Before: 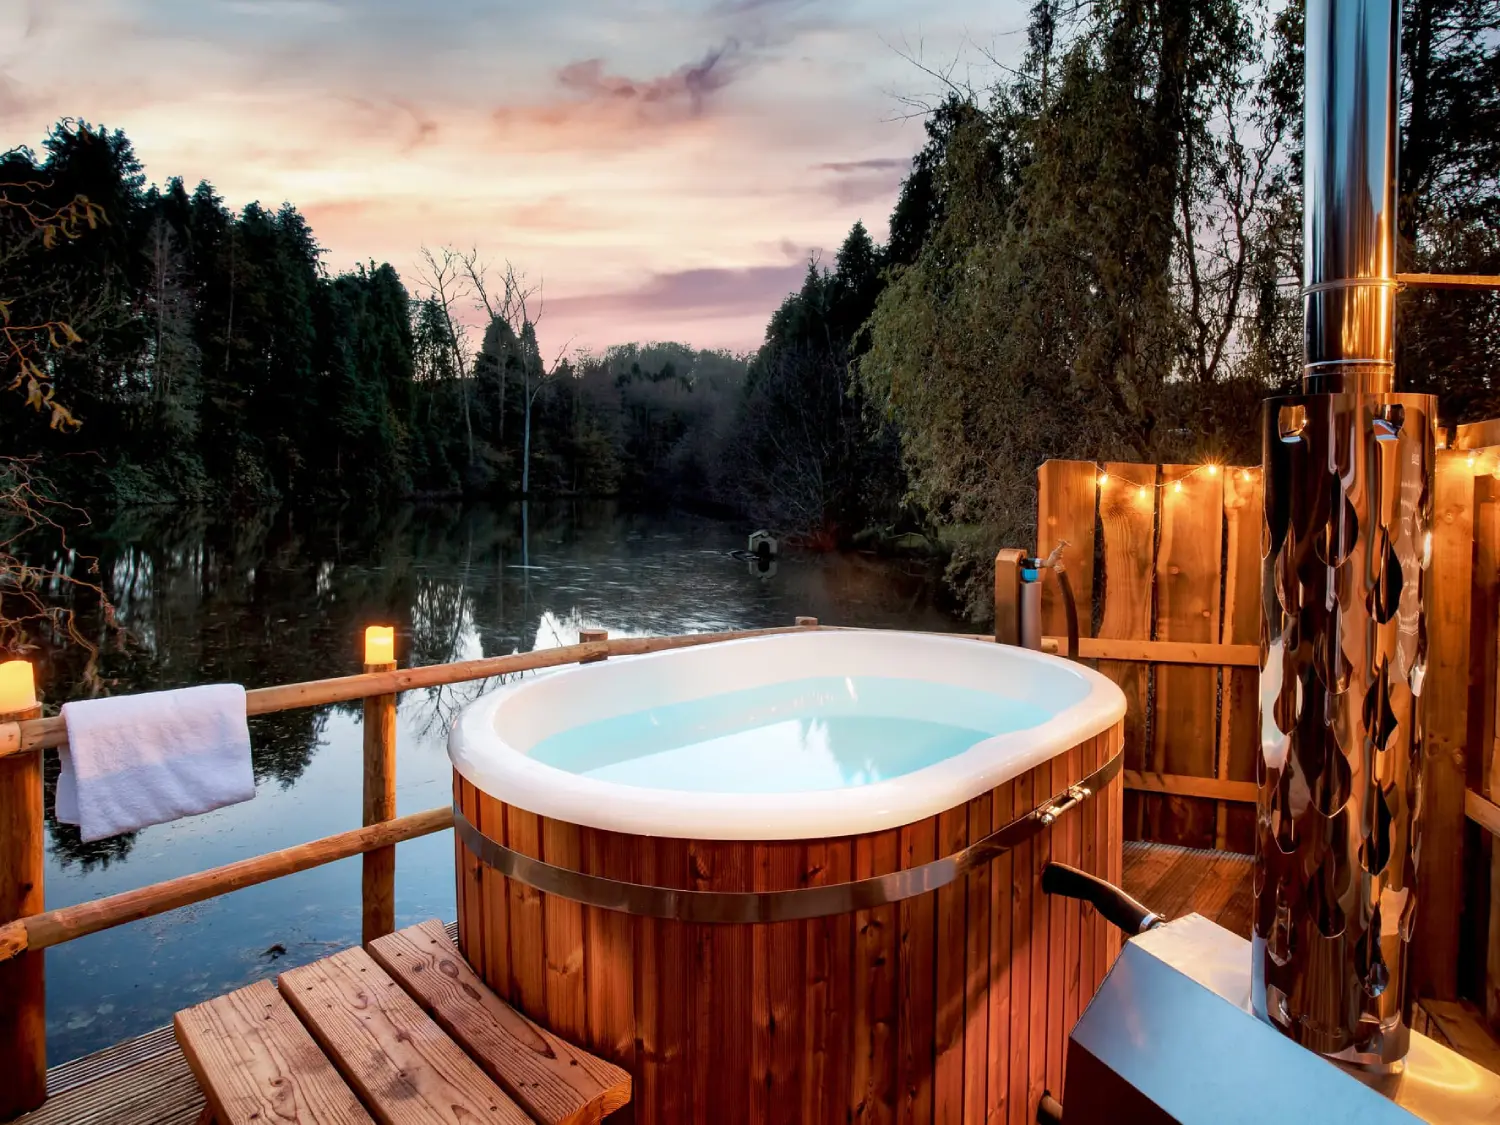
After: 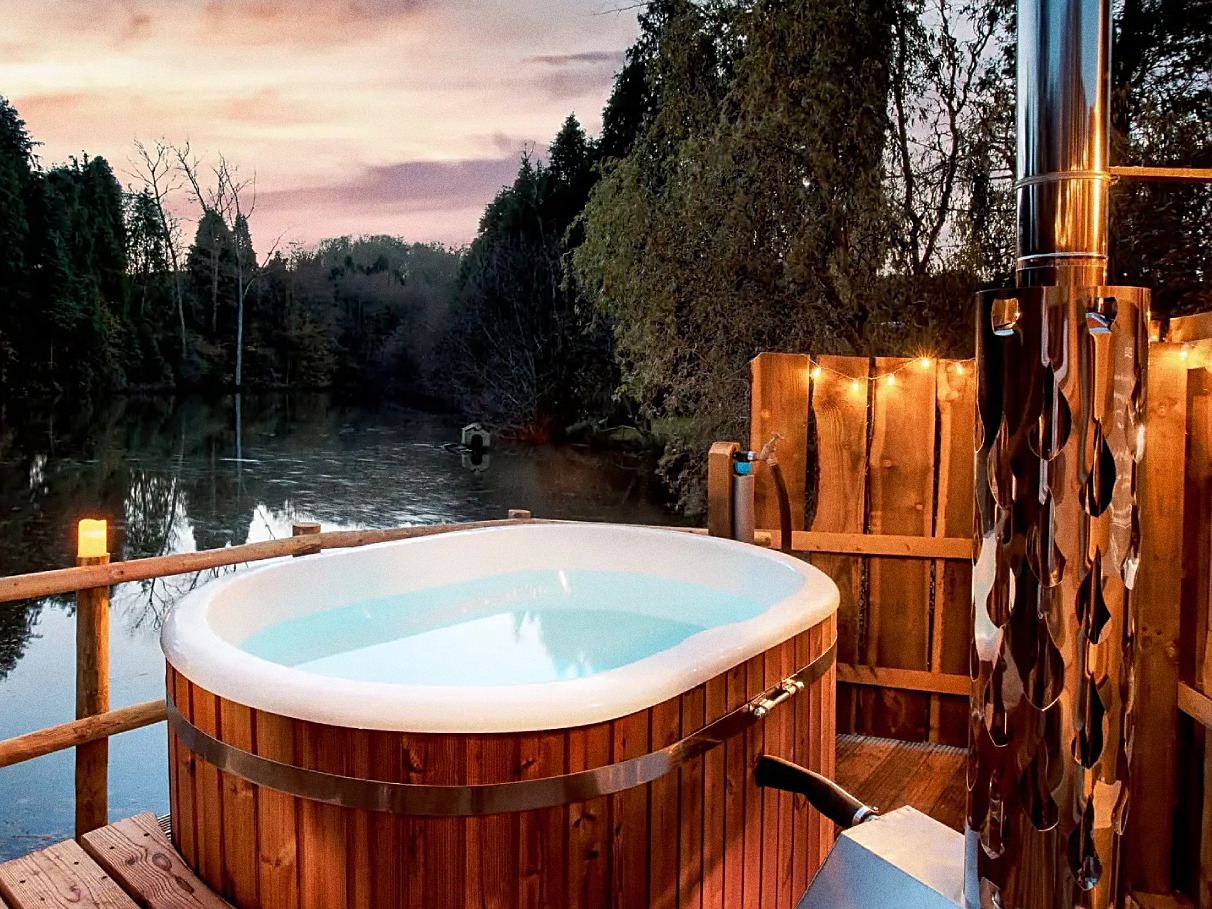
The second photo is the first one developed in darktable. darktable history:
grain: coarseness 8.68 ISO, strength 31.94%
sharpen: on, module defaults
crop: left 19.159%, top 9.58%, bottom 9.58%
